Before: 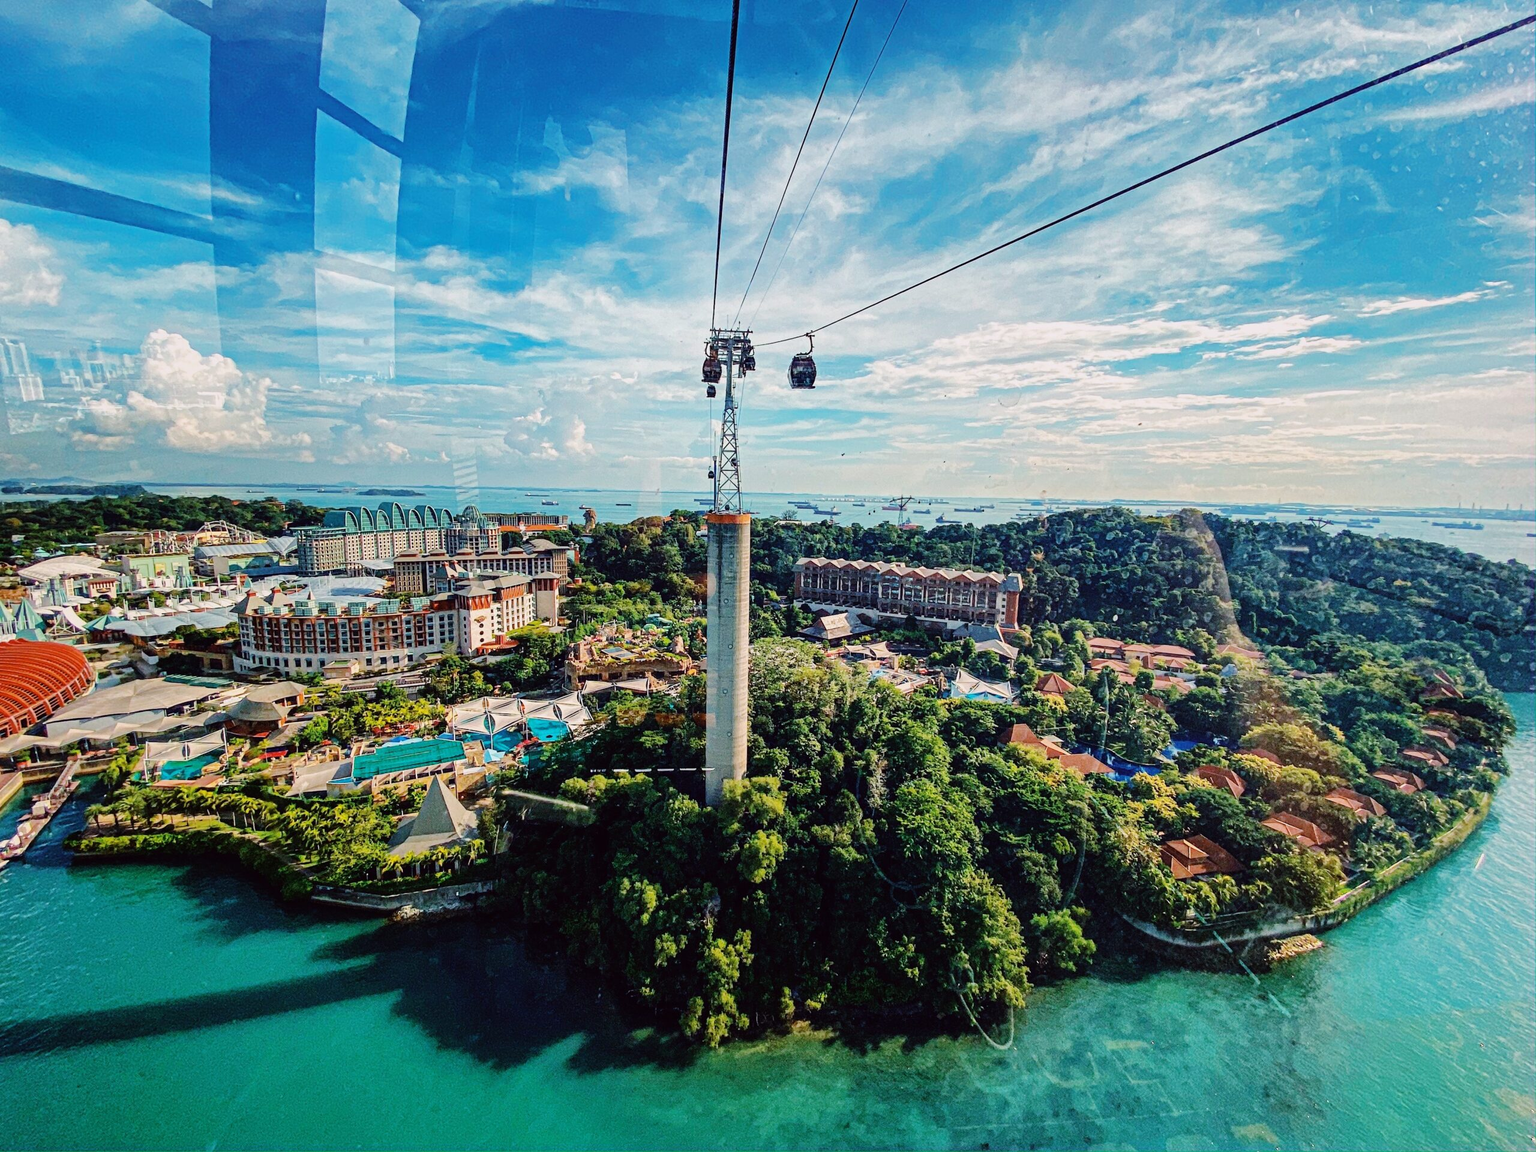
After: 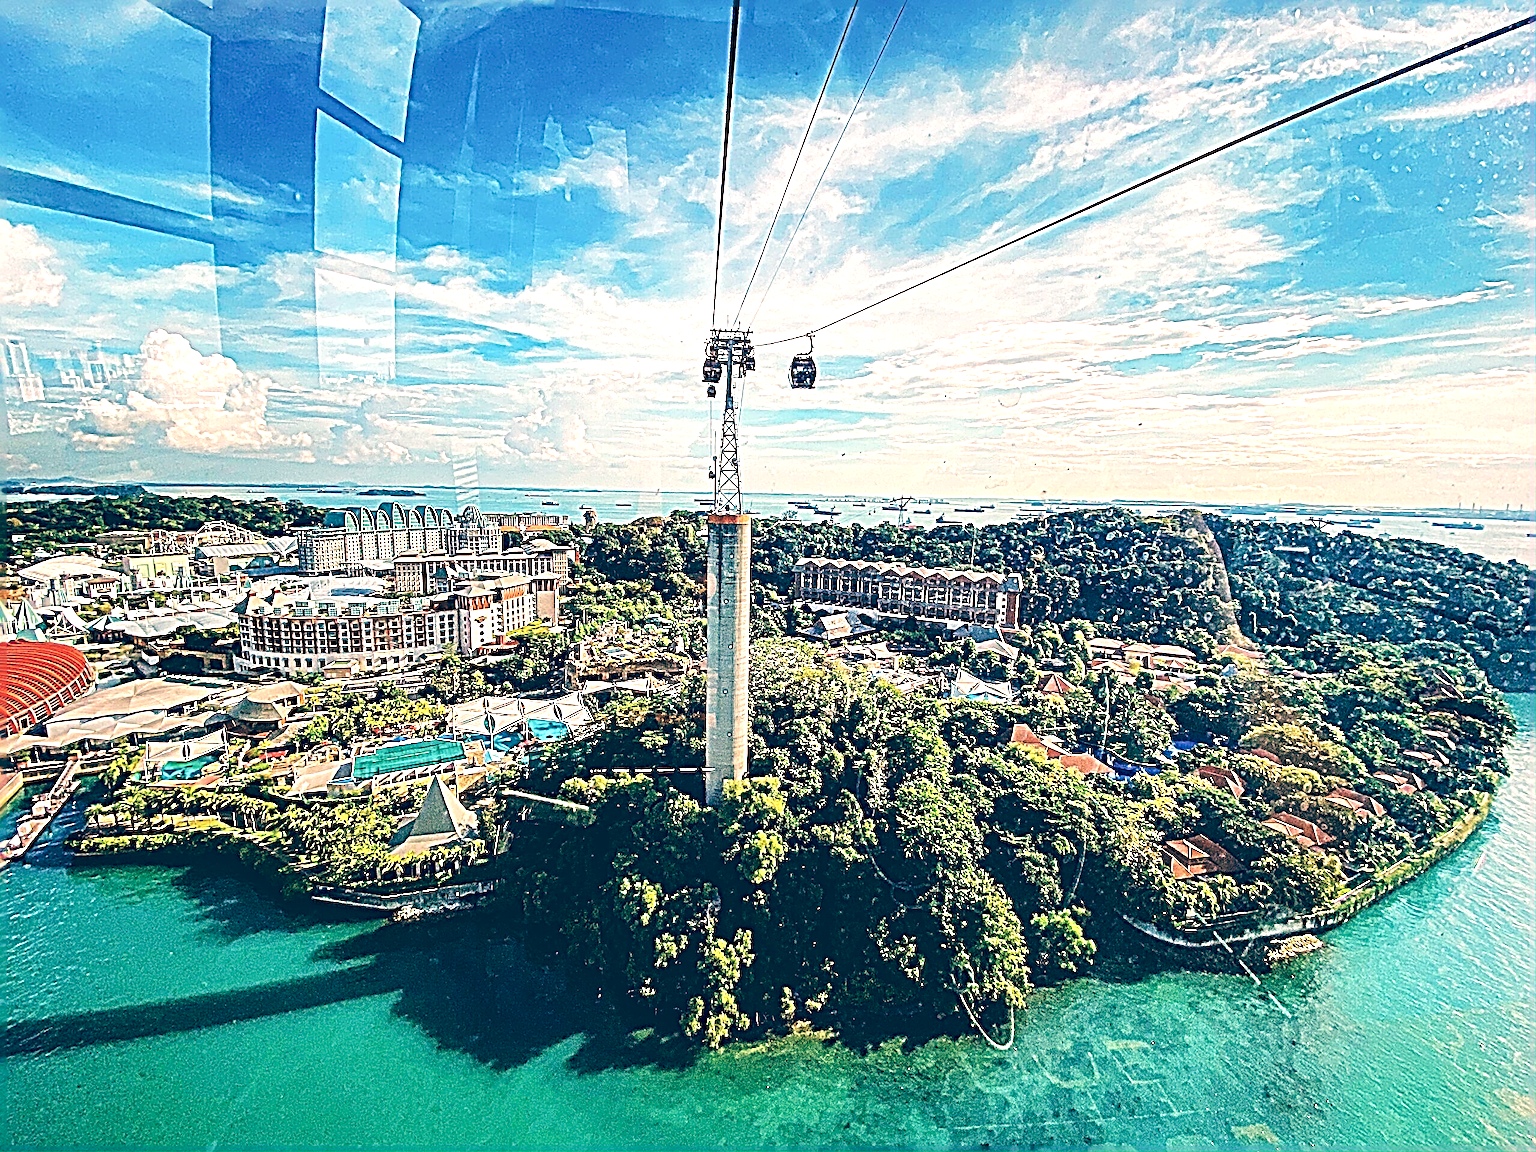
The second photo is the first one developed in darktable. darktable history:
sharpen: radius 4.001, amount 2
color balance: lift [1.006, 0.985, 1.002, 1.015], gamma [1, 0.953, 1.008, 1.047], gain [1.076, 1.13, 1.004, 0.87]
exposure: black level correction 0, exposure 0.6 EV, compensate highlight preservation false
